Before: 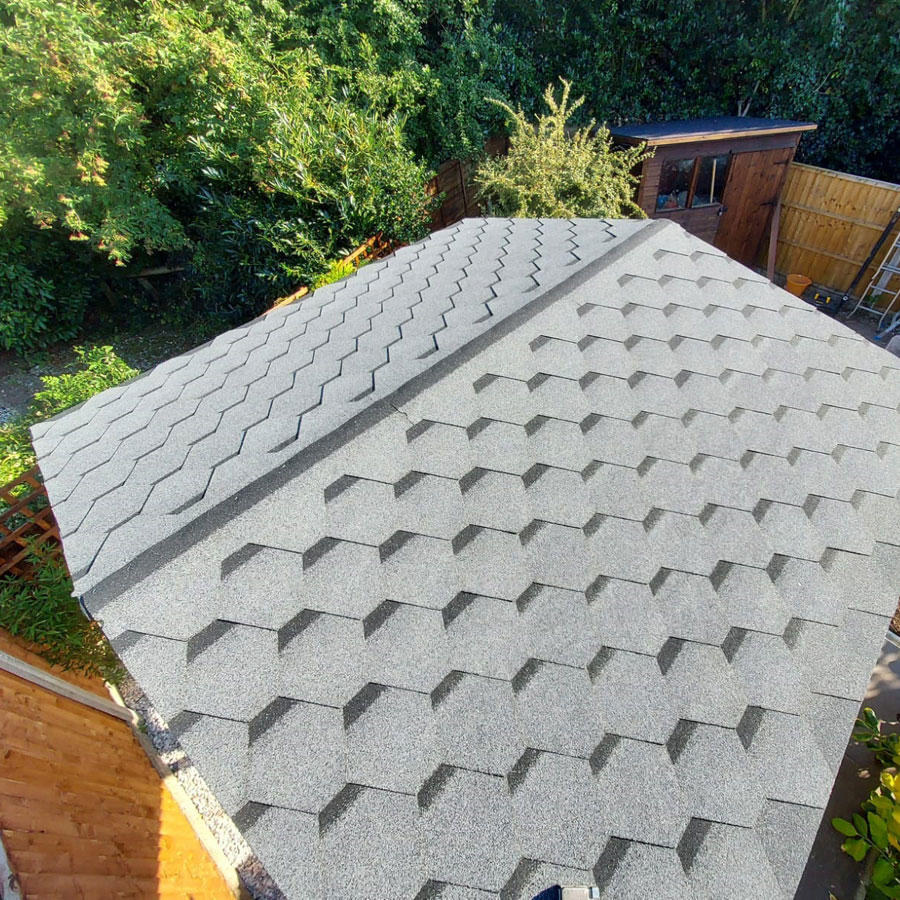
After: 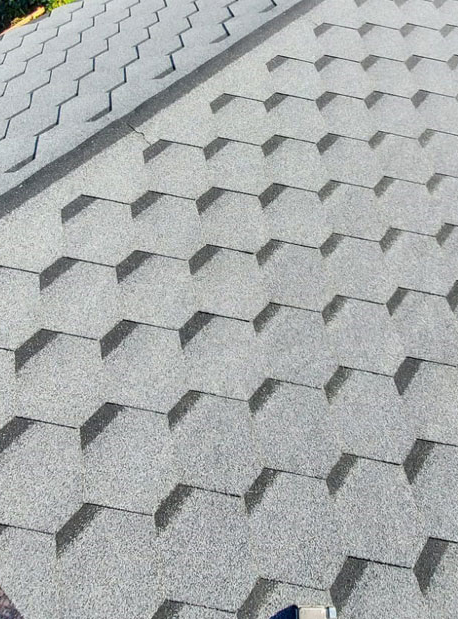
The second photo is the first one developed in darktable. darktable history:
local contrast: mode bilateral grid, contrast 15, coarseness 36, detail 105%, midtone range 0.2
crop and rotate: left 29.237%, top 31.152%, right 19.807%
